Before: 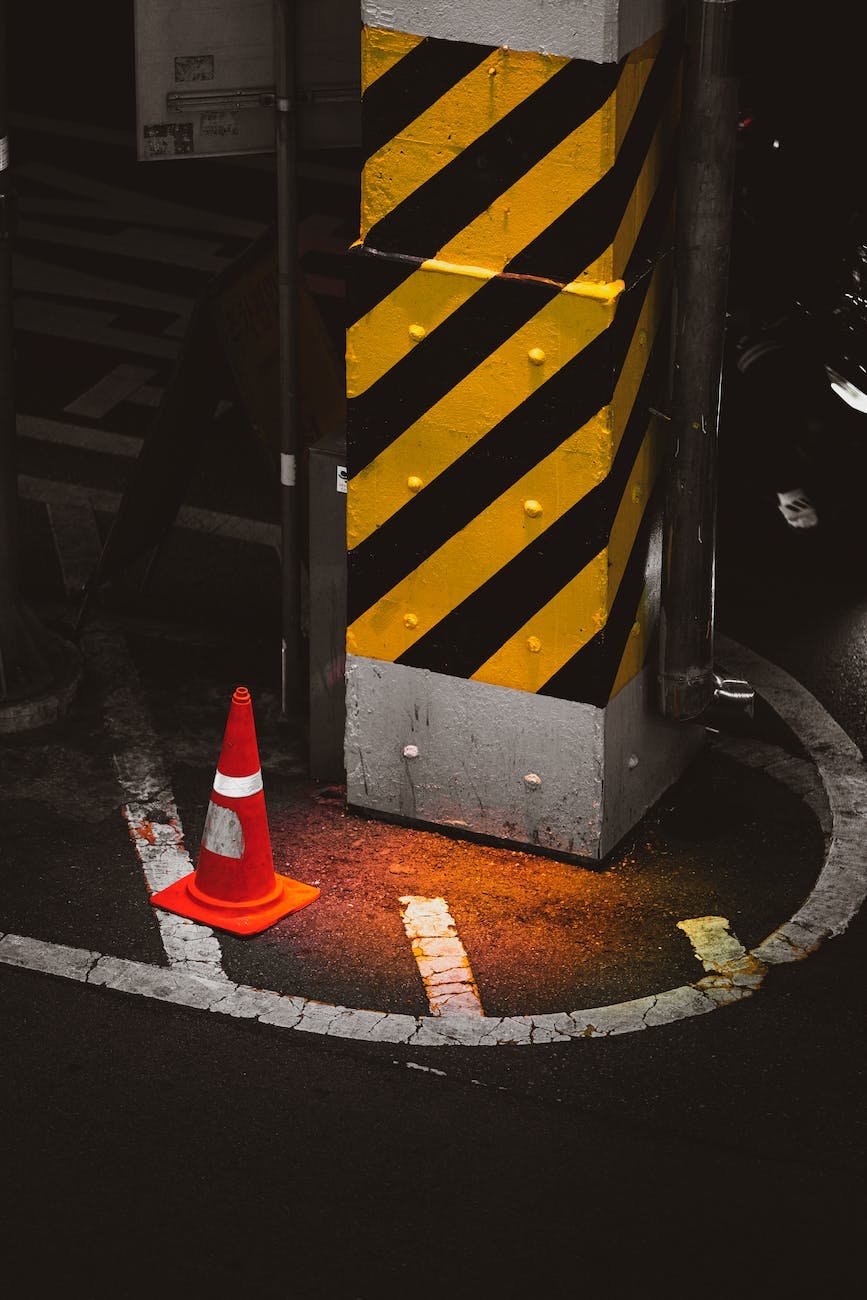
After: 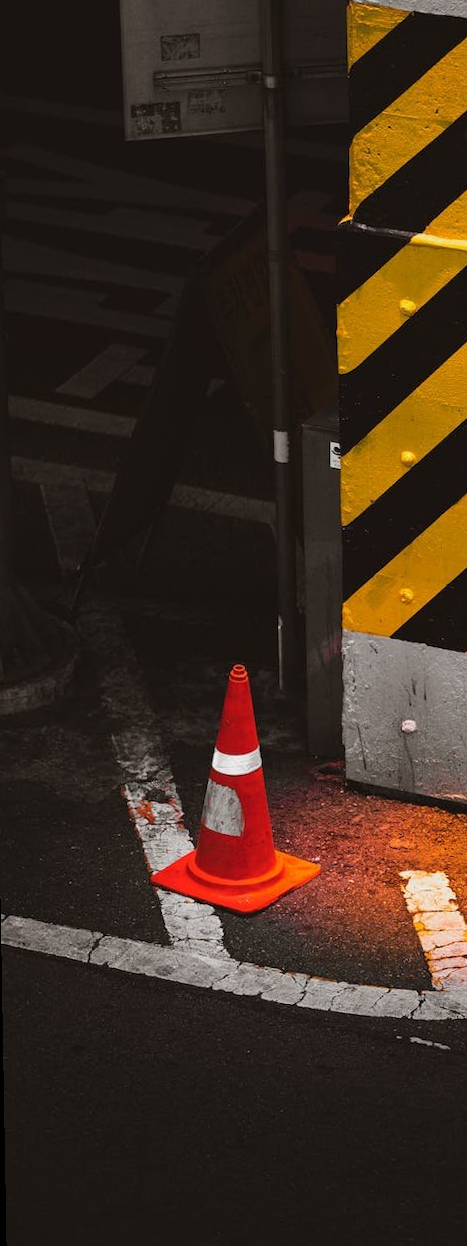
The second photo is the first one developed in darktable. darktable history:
rotate and perspective: rotation -1°, crop left 0.011, crop right 0.989, crop top 0.025, crop bottom 0.975
crop: left 0.587%, right 45.588%, bottom 0.086%
tone equalizer: on, module defaults
